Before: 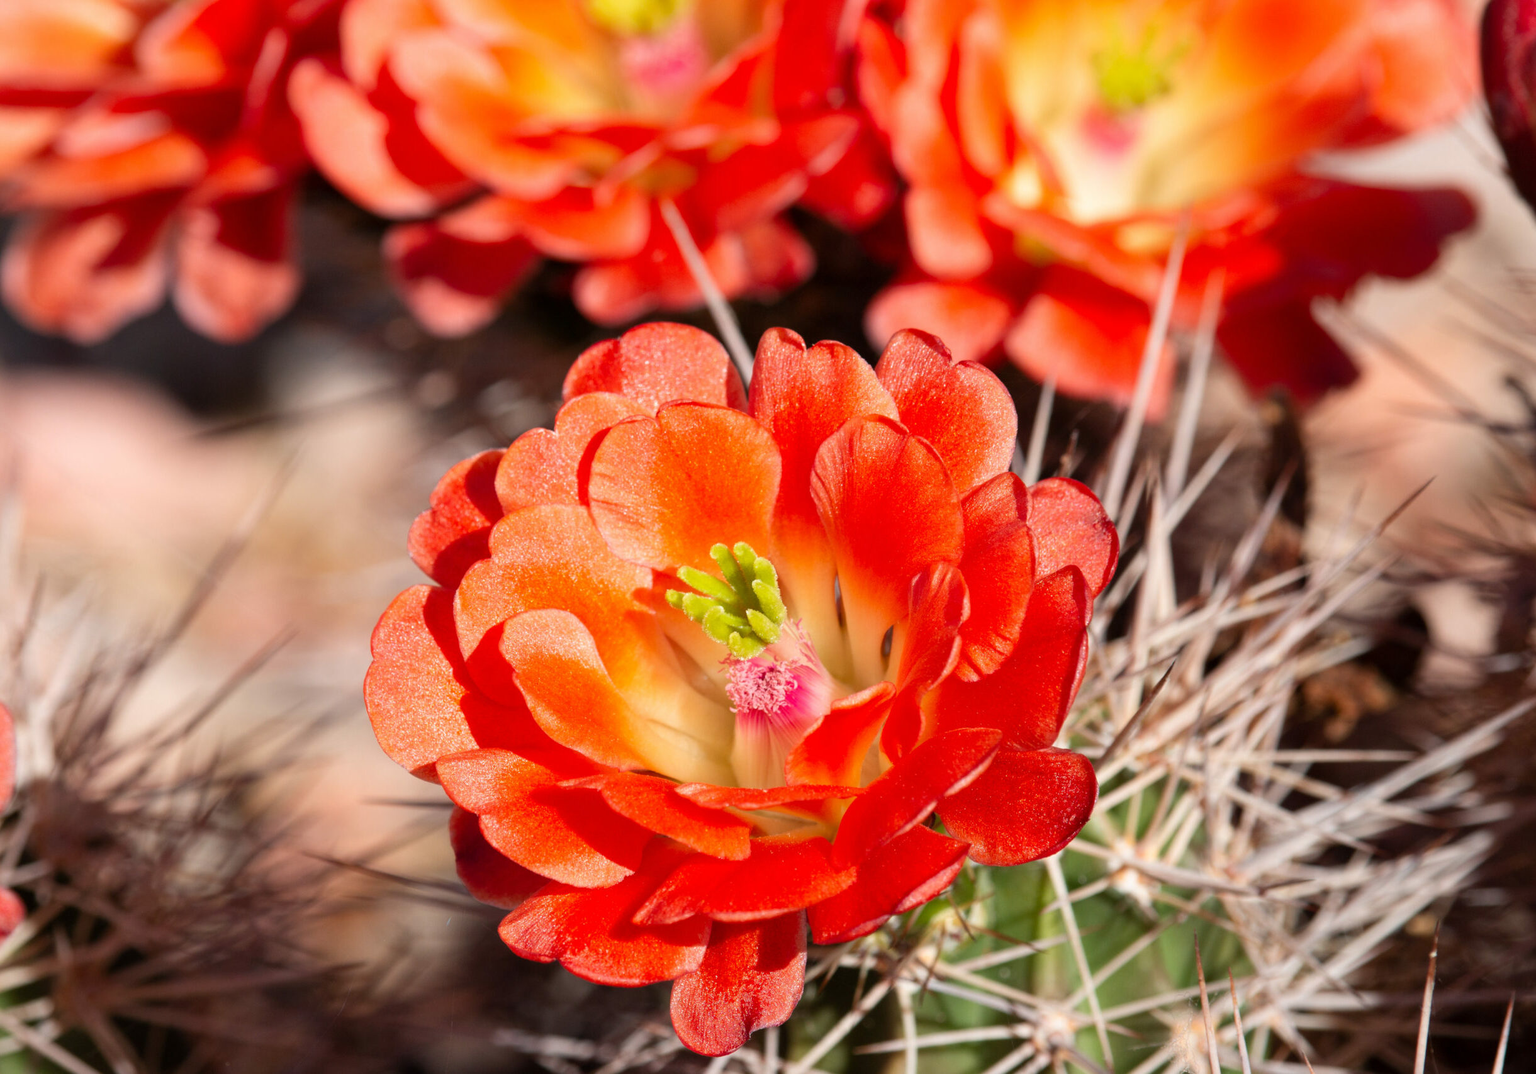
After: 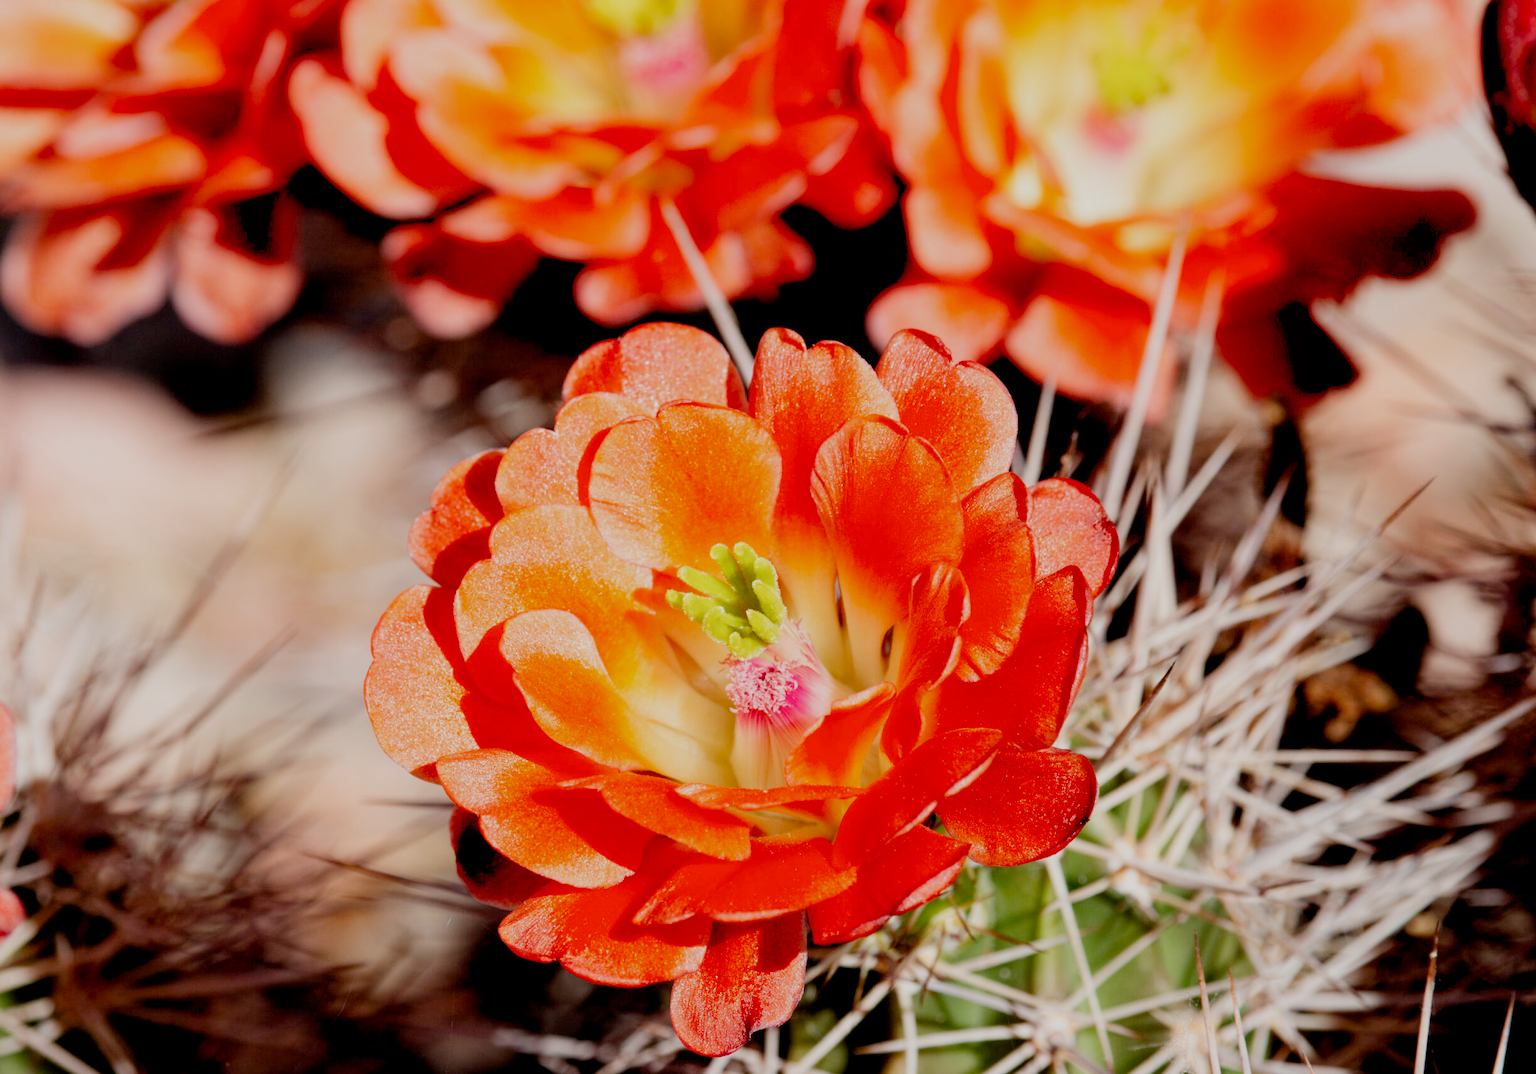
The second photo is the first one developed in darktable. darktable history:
exposure: black level correction 0.01, exposure 1 EV, compensate highlight preservation false
tone equalizer: on, module defaults
filmic rgb: middle gray luminance 30%, black relative exposure -9 EV, white relative exposure 7 EV, threshold 6 EV, target black luminance 0%, hardness 2.94, latitude 2.04%, contrast 0.963, highlights saturation mix 5%, shadows ↔ highlights balance 12.16%, add noise in highlights 0, preserve chrominance no, color science v3 (2019), use custom middle-gray values true, iterations of high-quality reconstruction 0, contrast in highlights soft, enable highlight reconstruction true
